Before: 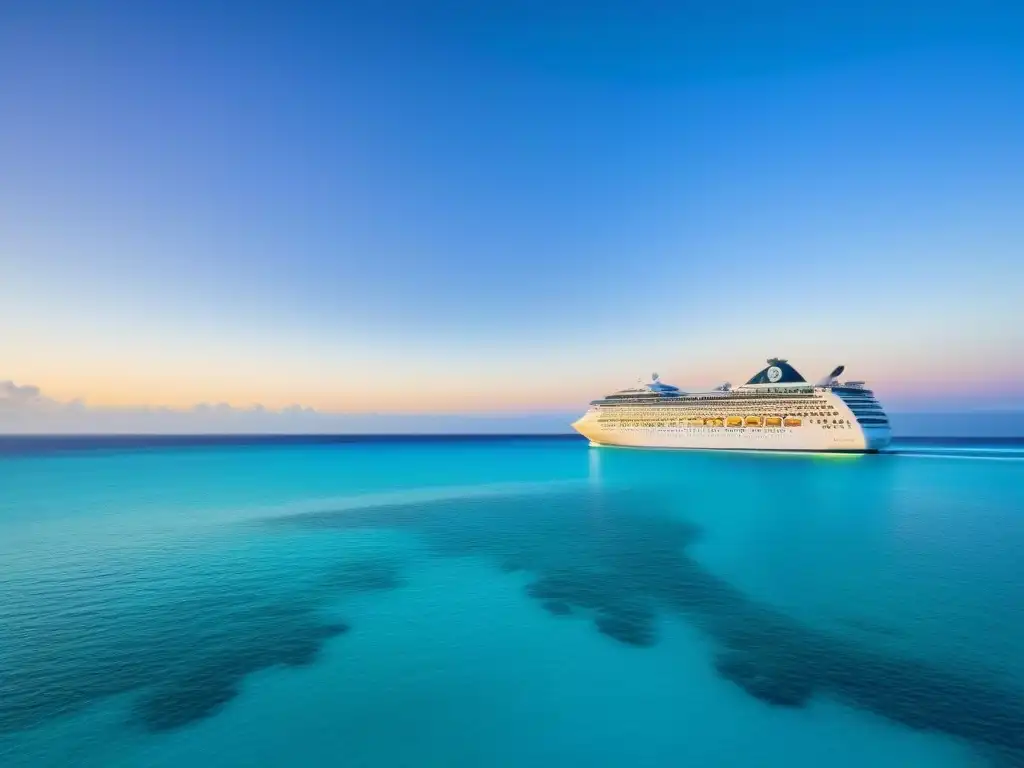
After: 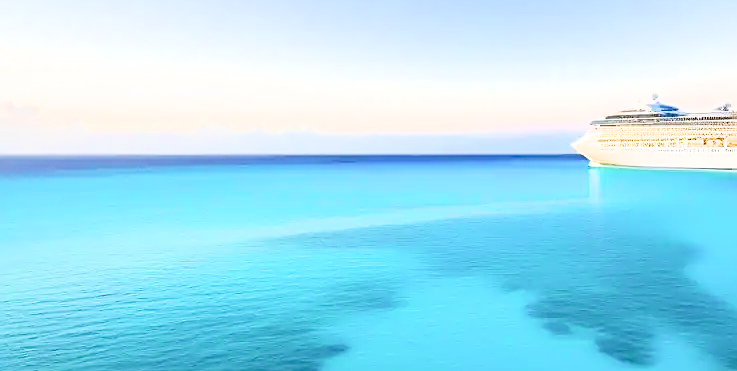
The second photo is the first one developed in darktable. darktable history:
exposure: black level correction 0.001, exposure 1.85 EV, compensate highlight preservation false
sharpen: amount 0.572
filmic rgb: black relative exposure -7.97 EV, white relative exposure 4 EV, threshold 5.98 EV, hardness 4.16, contrast 0.925, enable highlight reconstruction true
contrast brightness saturation: contrast 0.138
crop: top 36.496%, right 27.963%, bottom 15.095%
